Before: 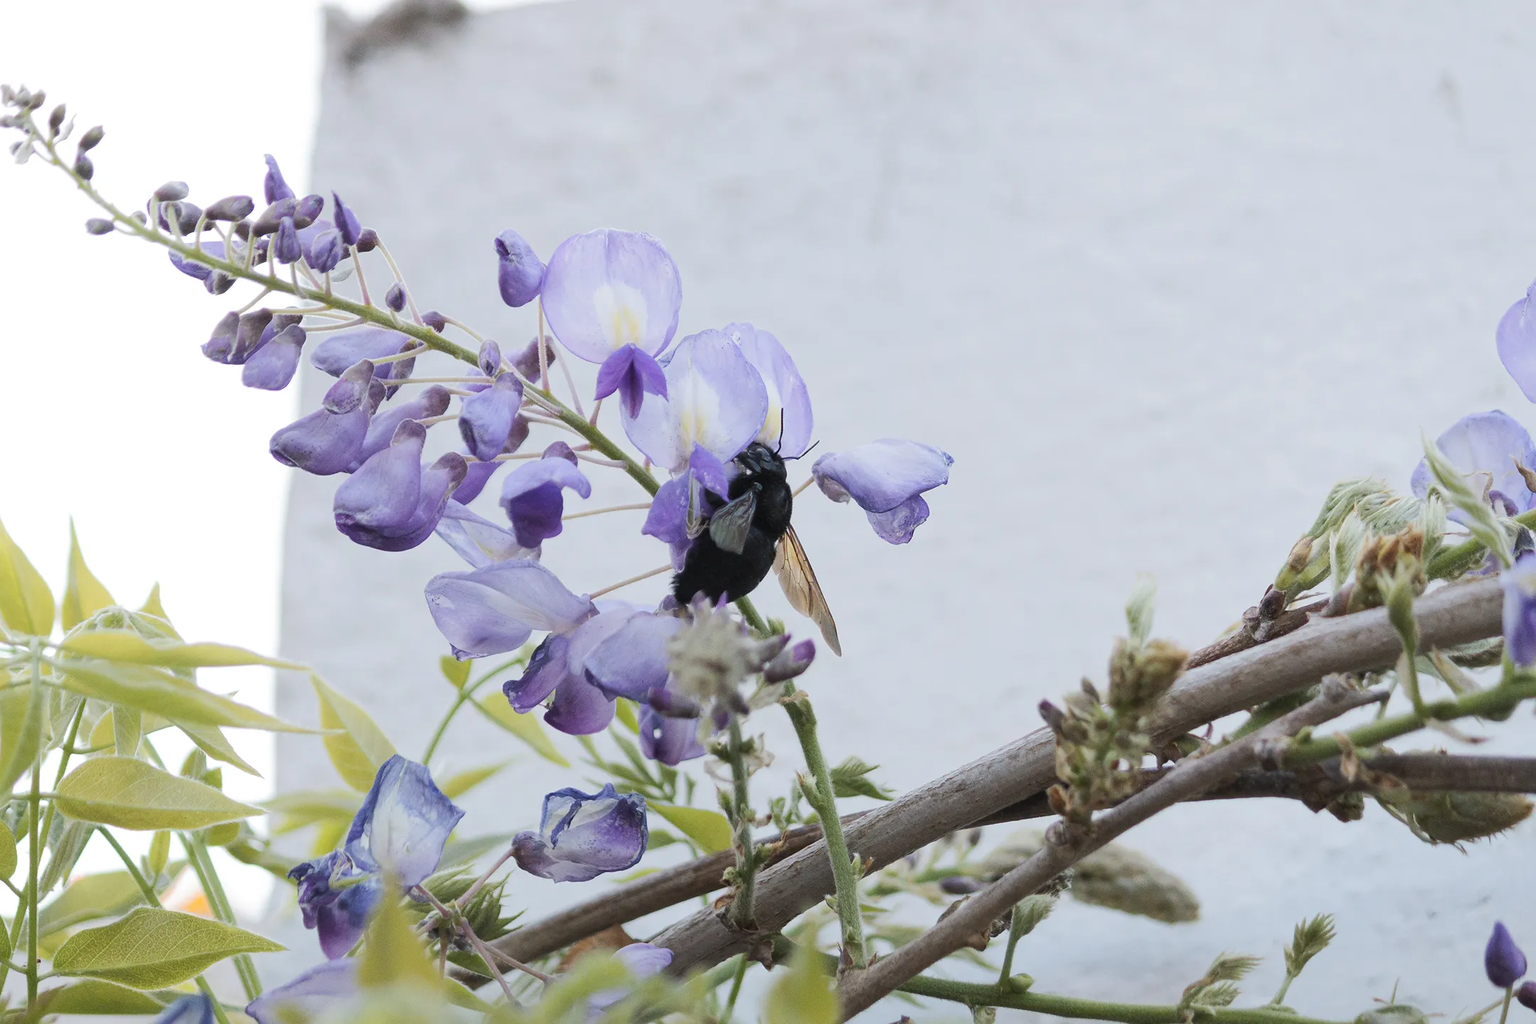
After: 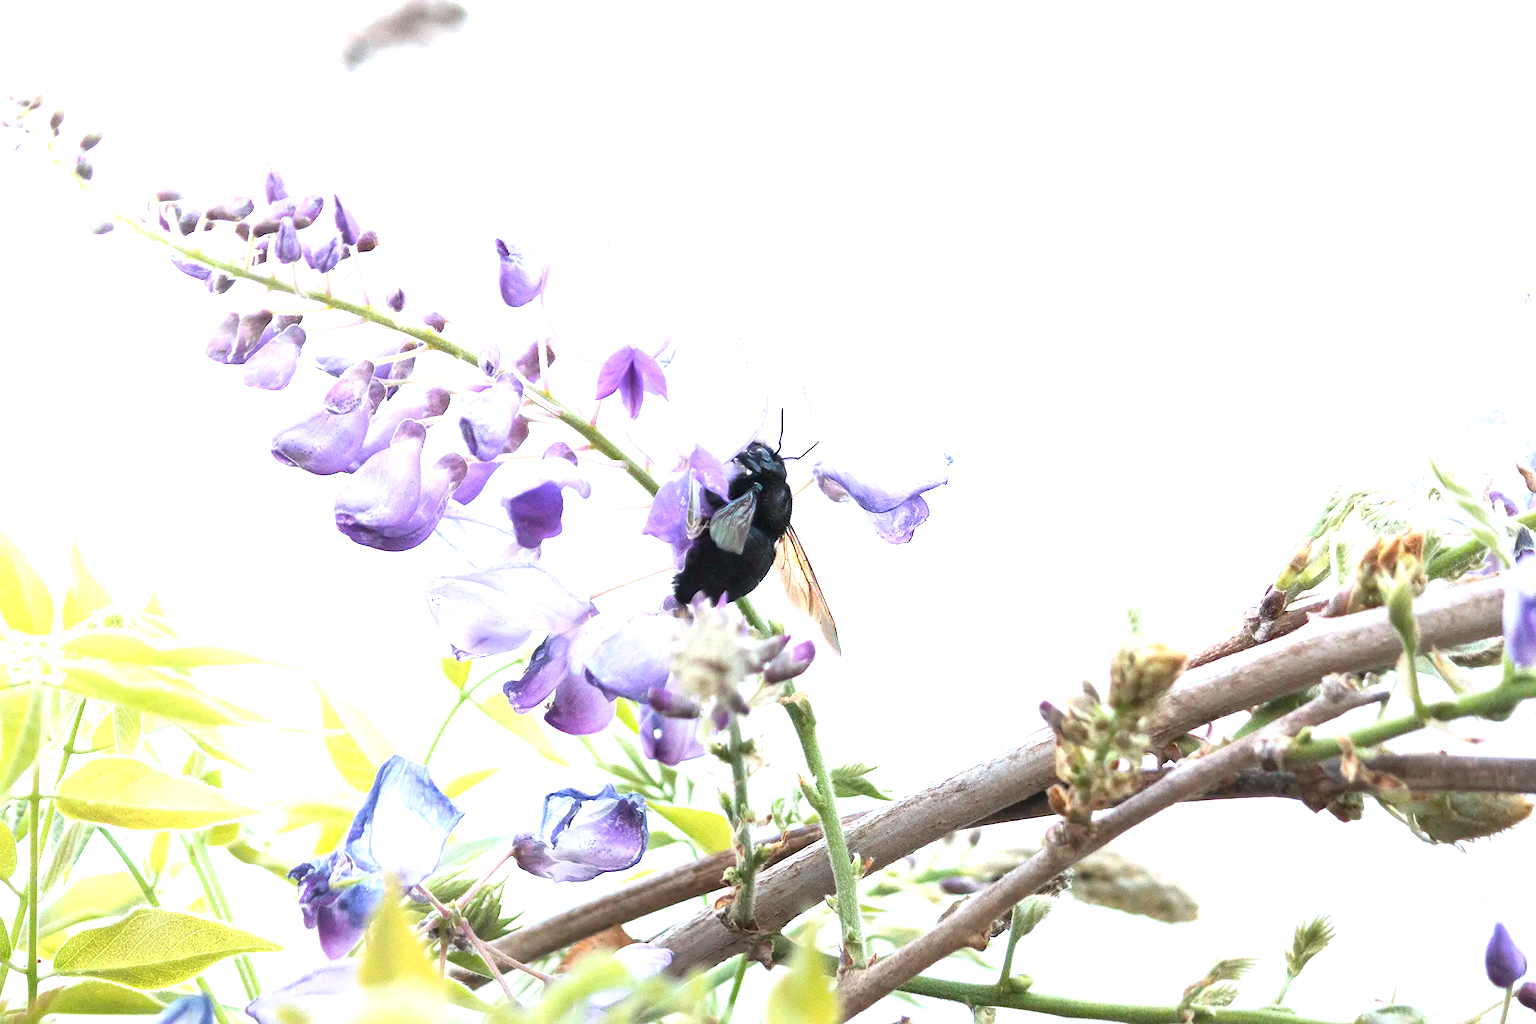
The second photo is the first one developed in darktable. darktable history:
exposure: black level correction 0, exposure 1.448 EV, compensate exposure bias true, compensate highlight preservation false
